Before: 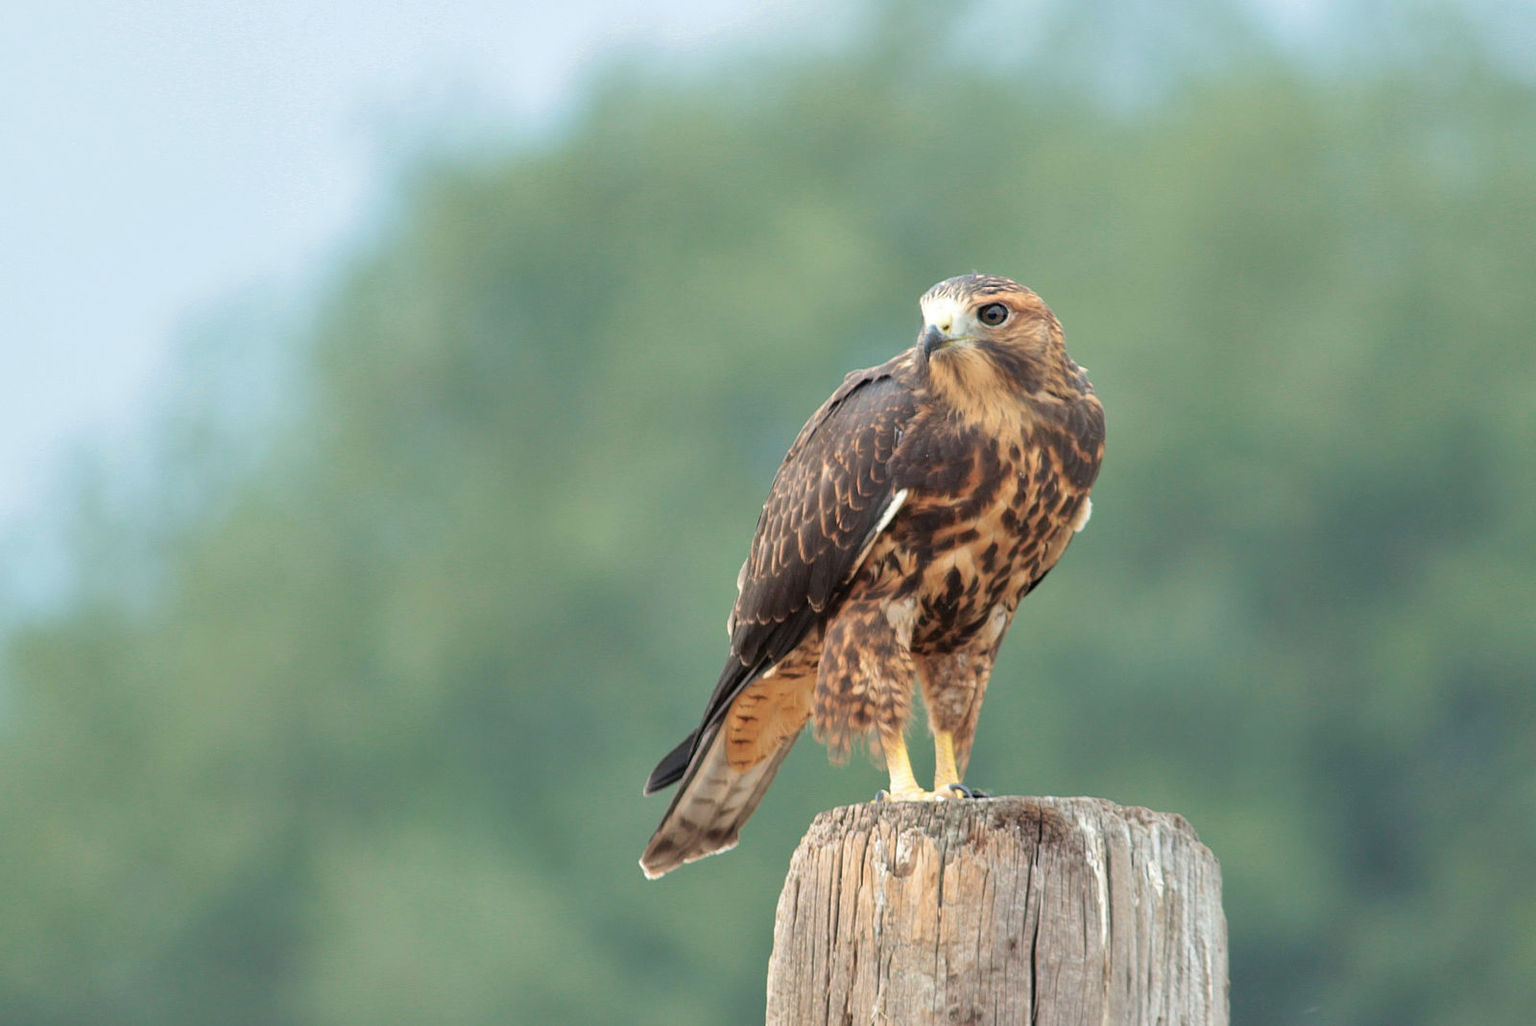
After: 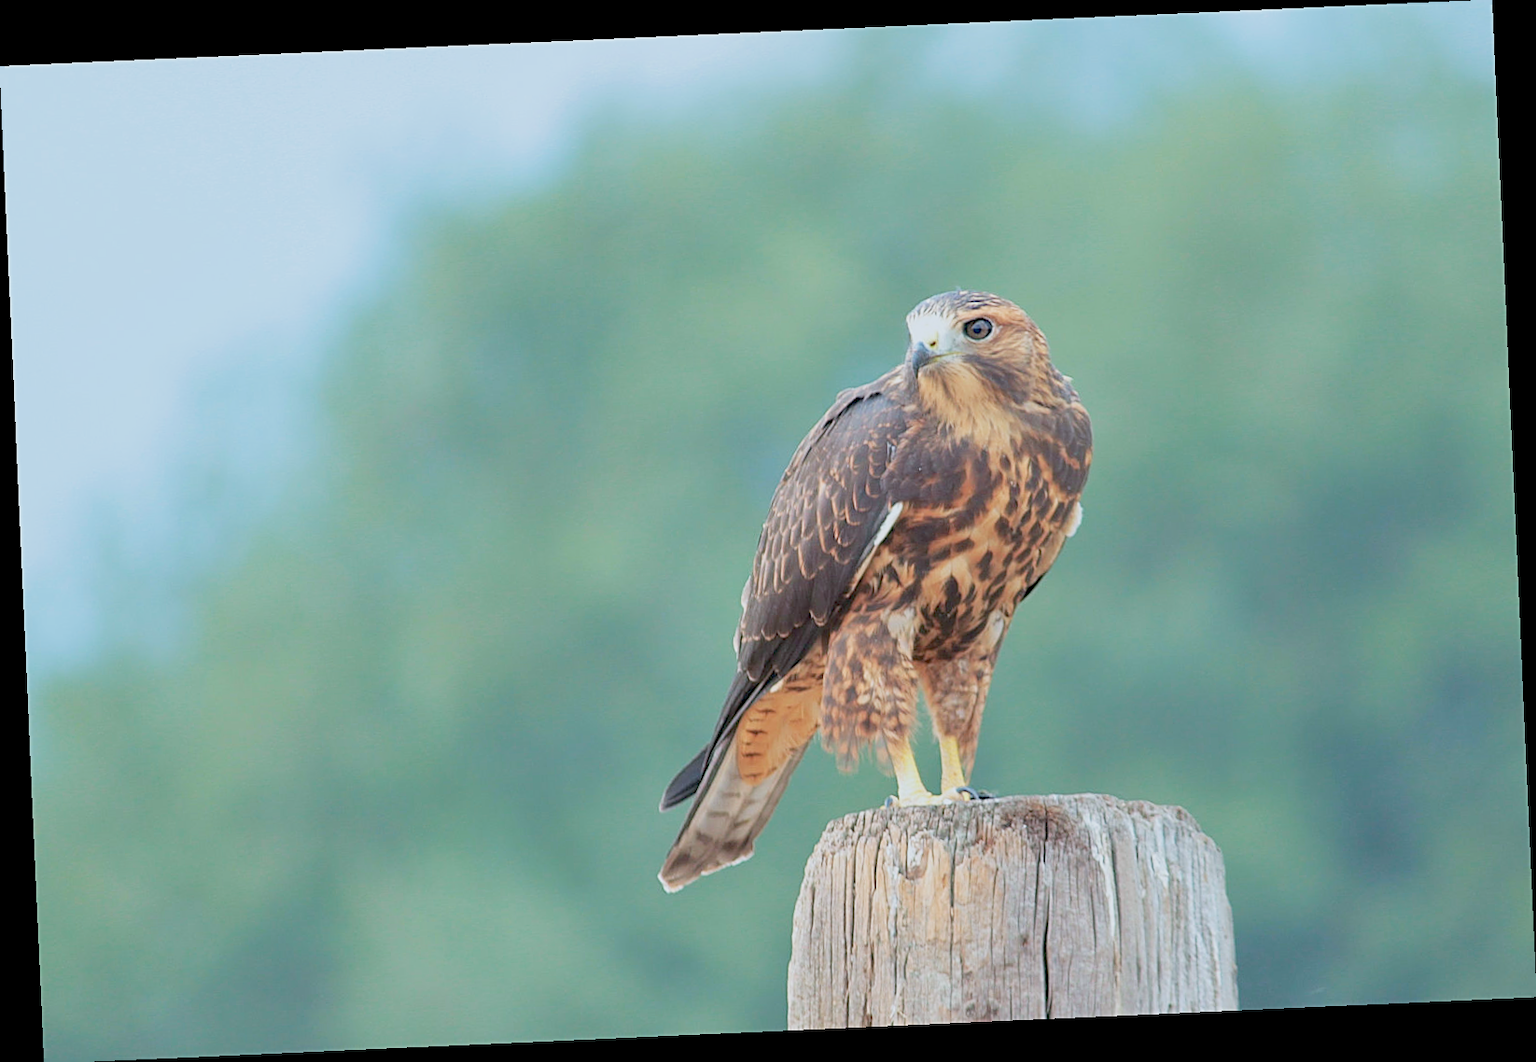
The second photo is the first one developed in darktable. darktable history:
base curve: curves: ch0 [(0, 0) (0.088, 0.125) (0.176, 0.251) (0.354, 0.501) (0.613, 0.749) (1, 0.877)], preserve colors none
color balance rgb: contrast -30%
sharpen: on, module defaults
rotate and perspective: rotation -2.56°, automatic cropping off
color calibration: x 0.37, y 0.382, temperature 4313.32 K
